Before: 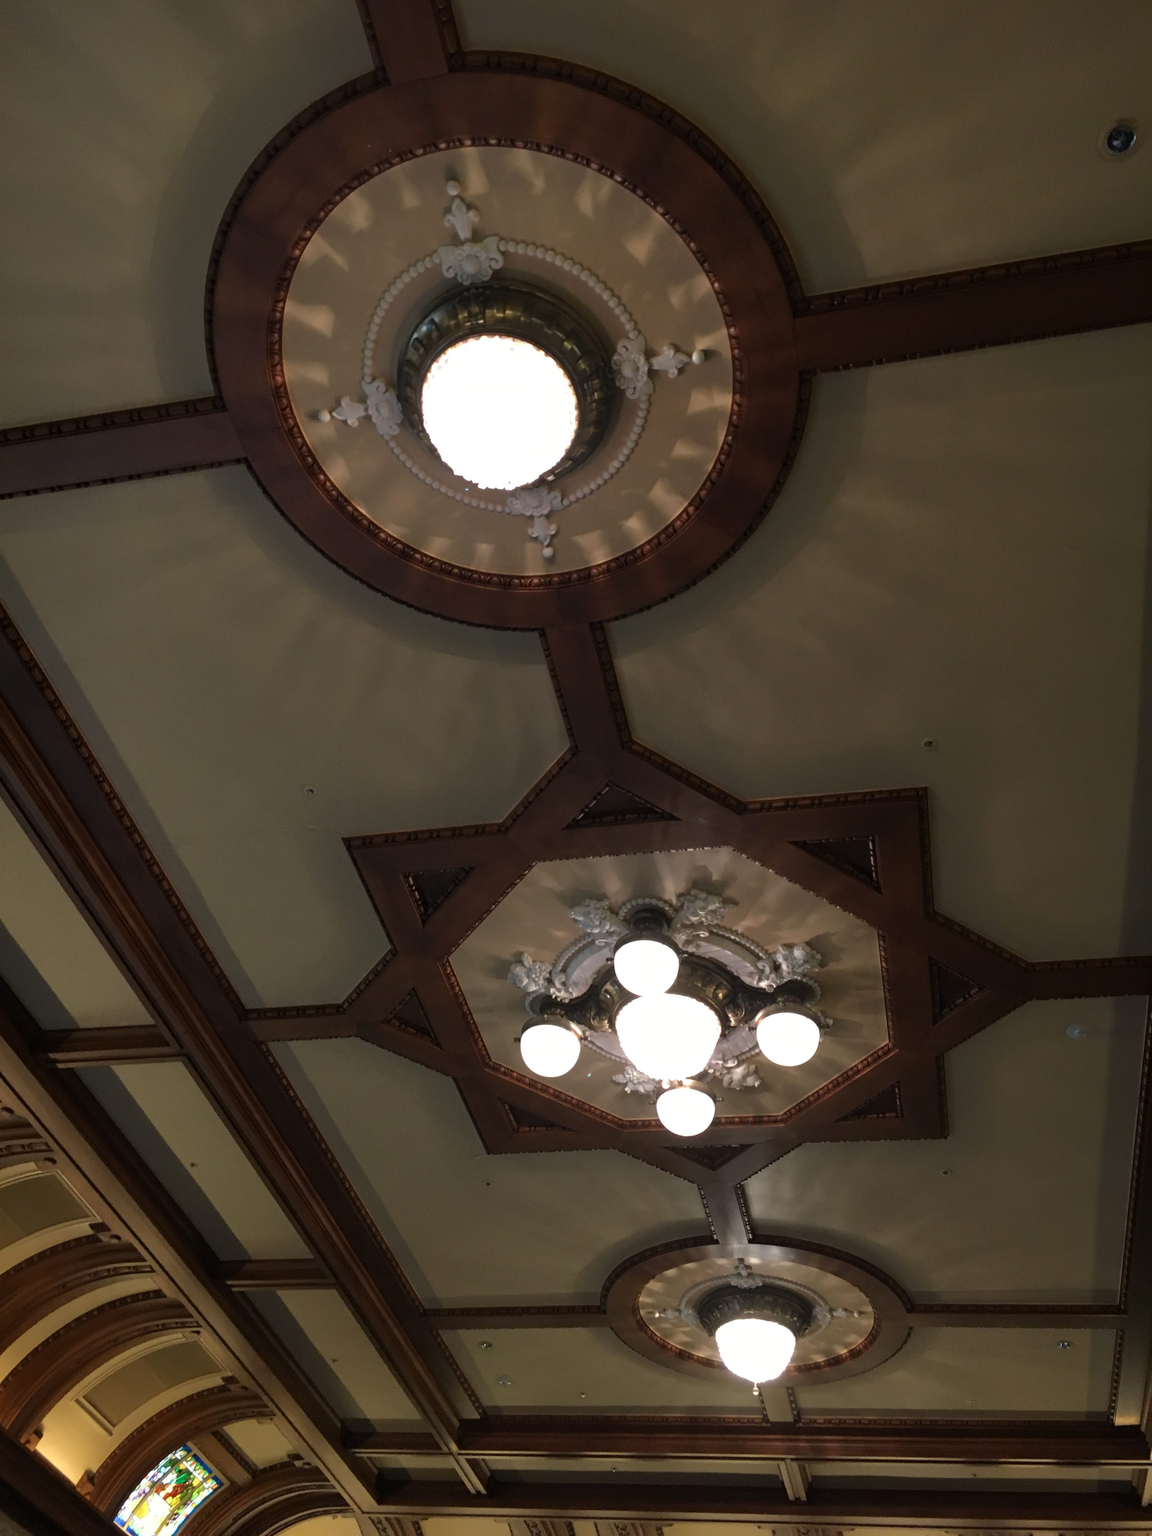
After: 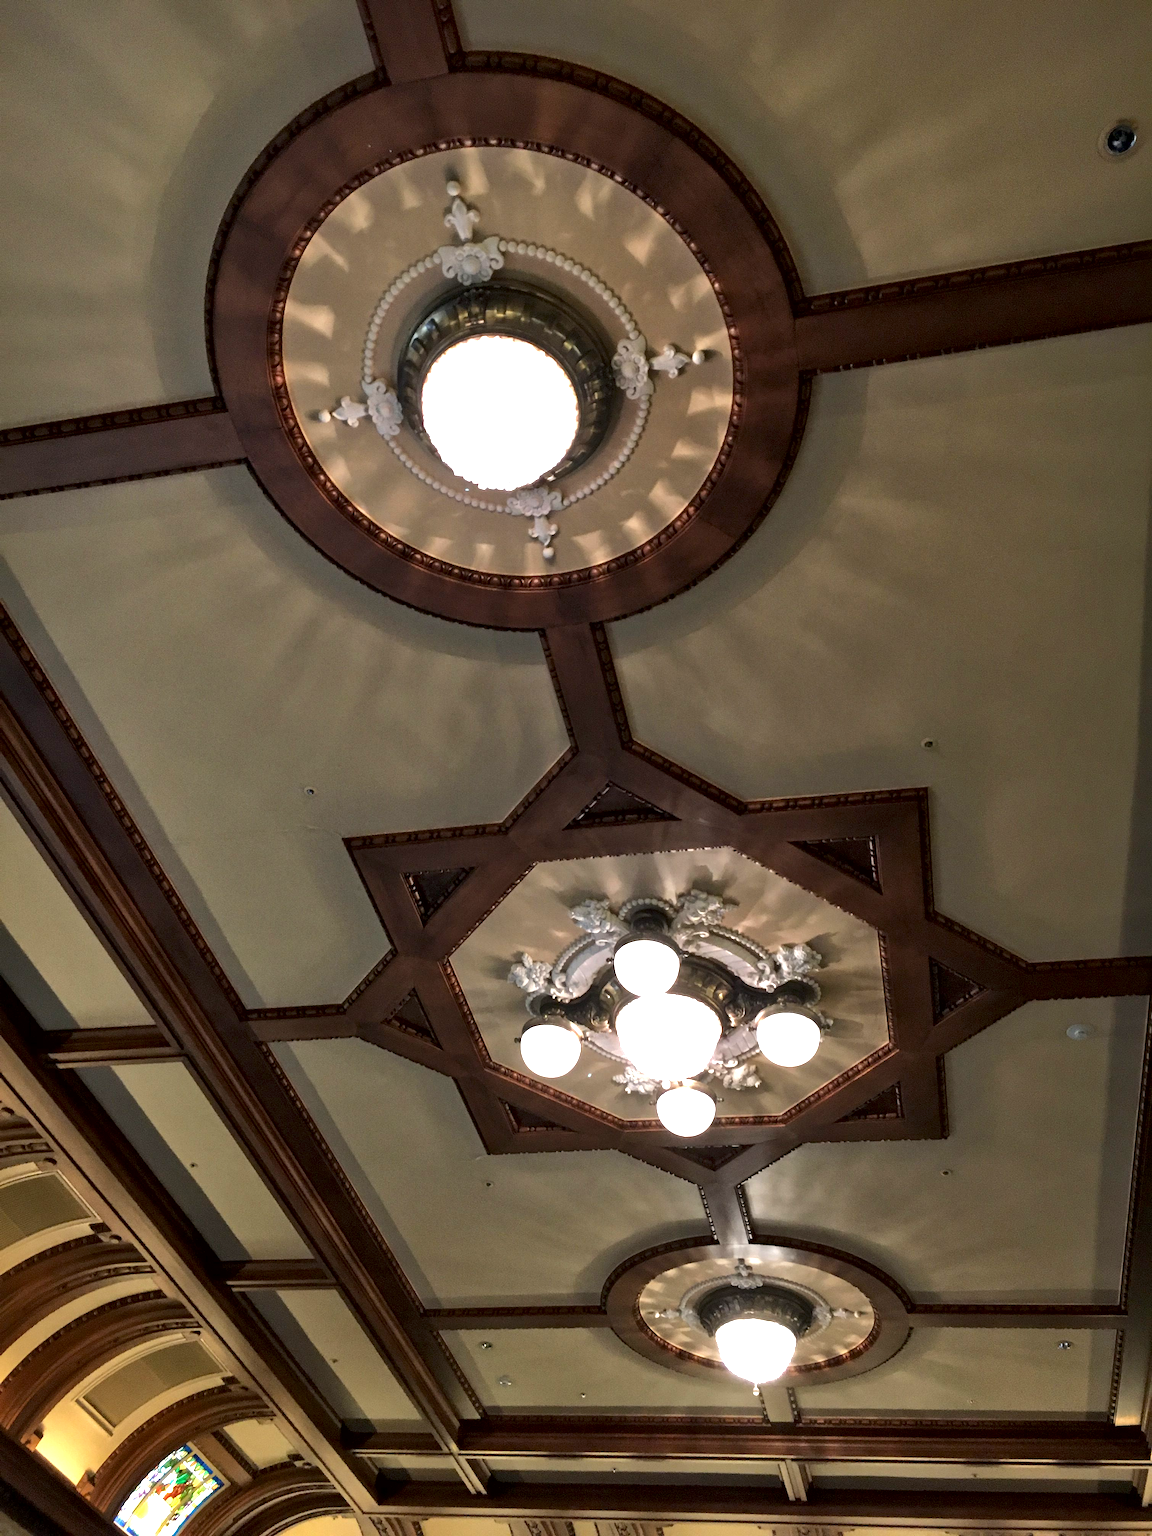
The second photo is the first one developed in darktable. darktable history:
local contrast: mode bilateral grid, contrast 25, coarseness 60, detail 151%, midtone range 0.2
exposure: black level correction 0.001, exposure 1 EV, compensate highlight preservation false
